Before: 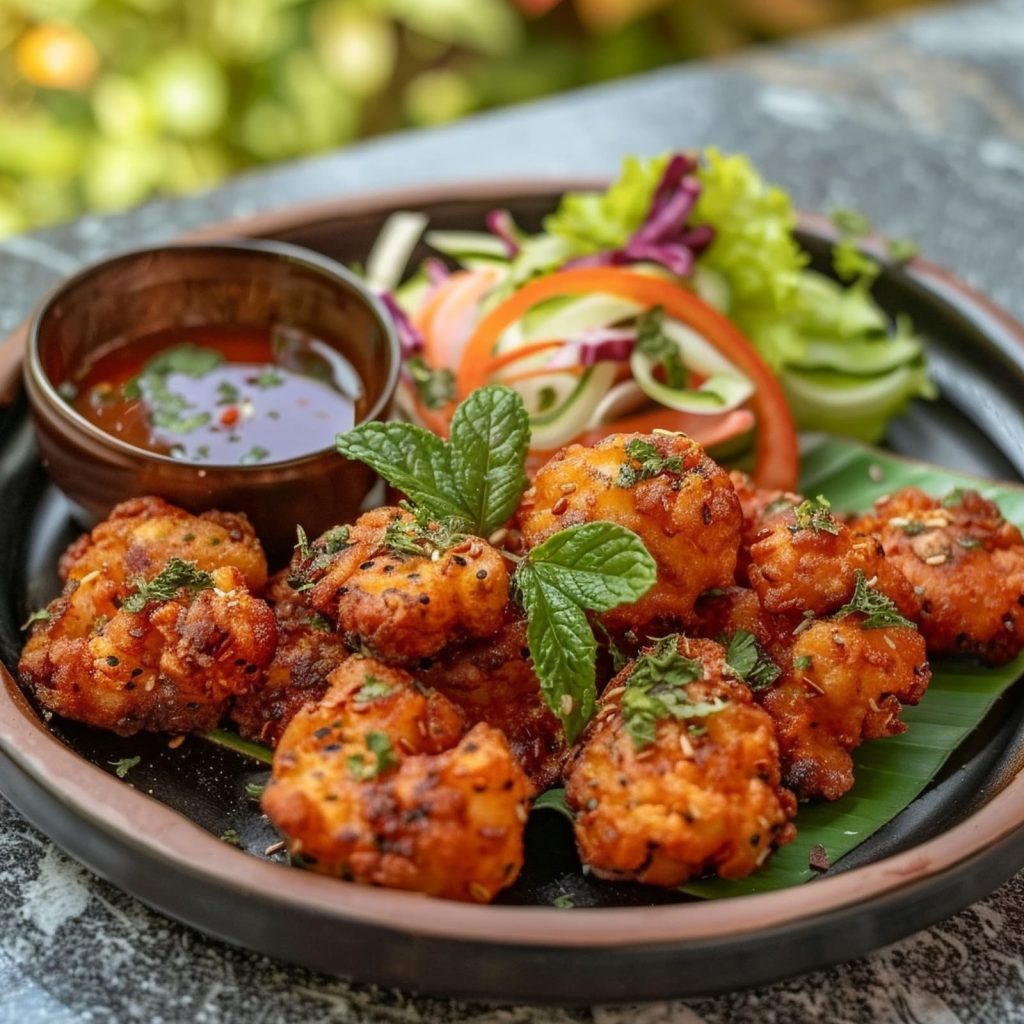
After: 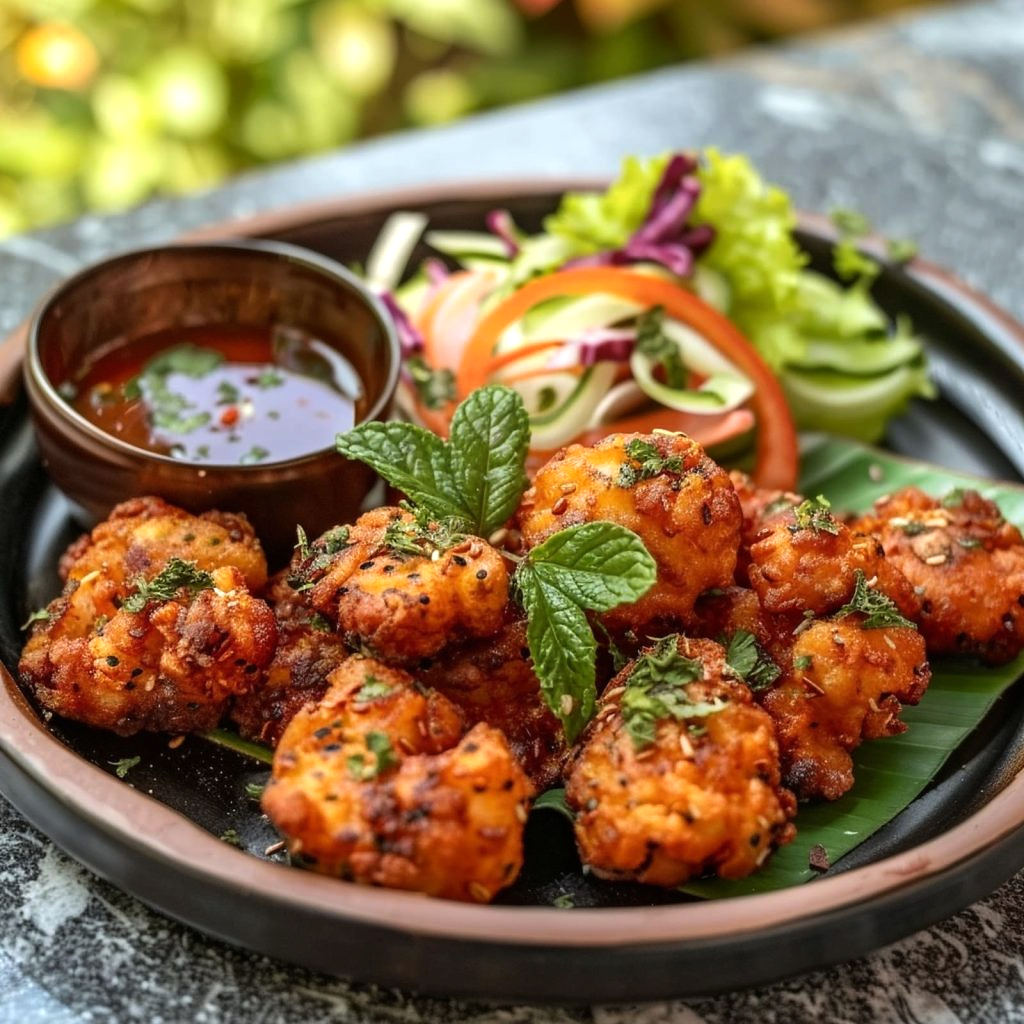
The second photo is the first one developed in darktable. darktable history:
tone equalizer: -8 EV -0.39 EV, -7 EV -0.368 EV, -6 EV -0.362 EV, -5 EV -0.213 EV, -3 EV 0.2 EV, -2 EV 0.327 EV, -1 EV 0.381 EV, +0 EV 0.411 EV, edges refinement/feathering 500, mask exposure compensation -1.57 EV, preserve details no
